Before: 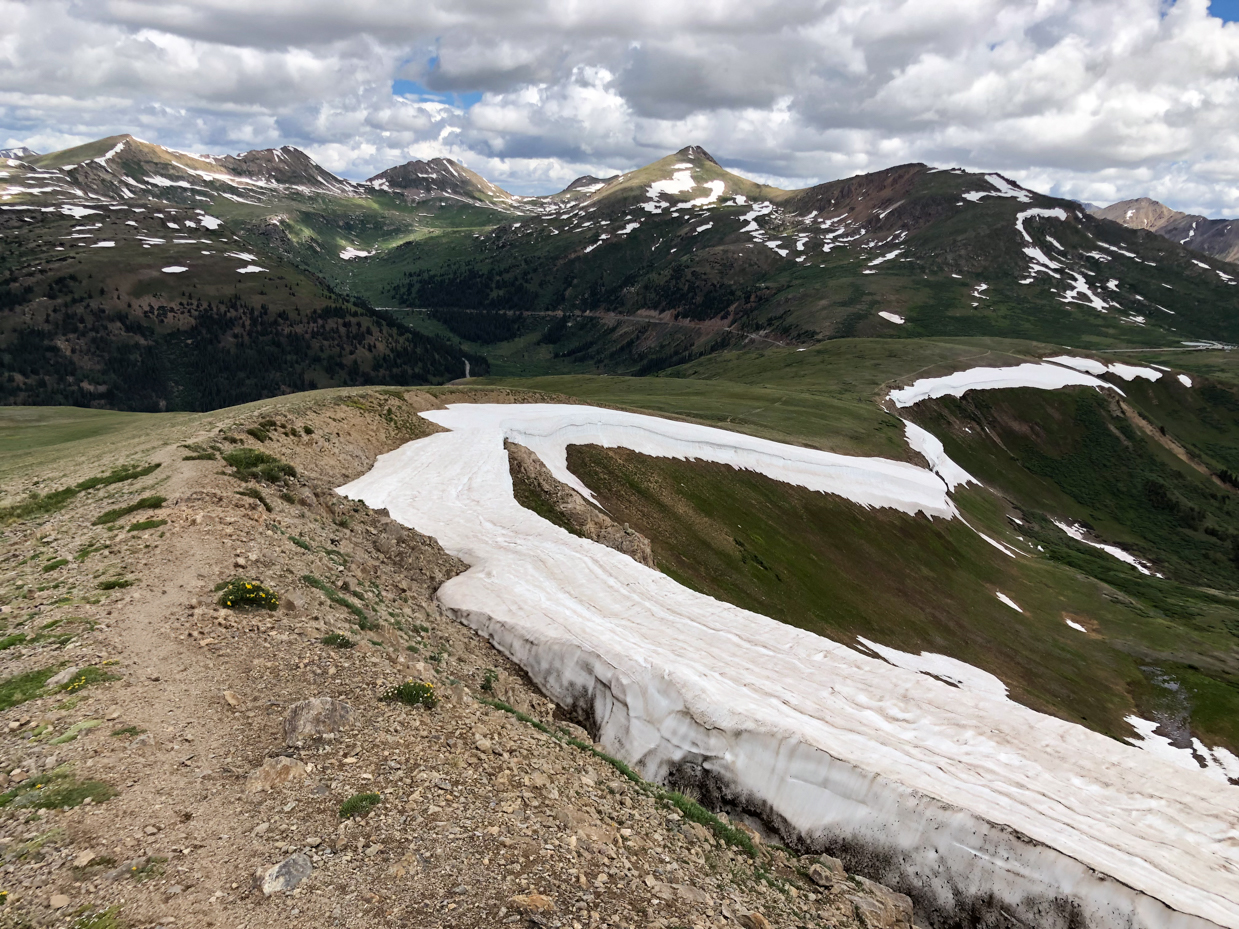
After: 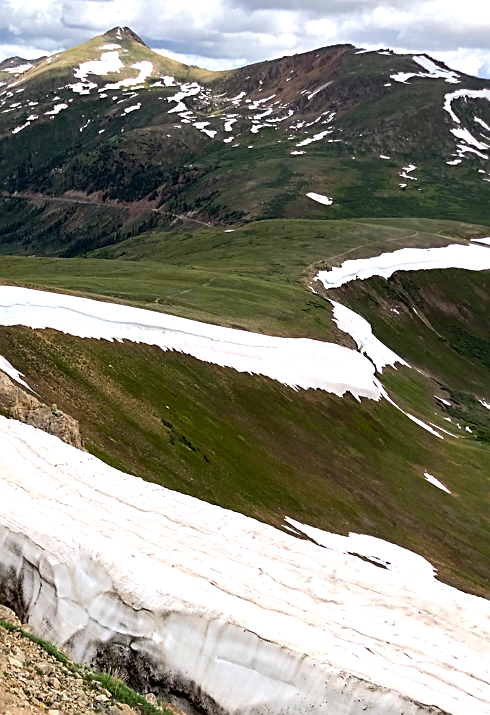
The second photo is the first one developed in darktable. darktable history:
crop: left 46.19%, top 12.885%, right 14.194%, bottom 10.081%
exposure: black level correction 0.001, exposure 0.499 EV, compensate highlight preservation false
color balance rgb: perceptual saturation grading › global saturation 25.671%
sharpen: amount 0.464
